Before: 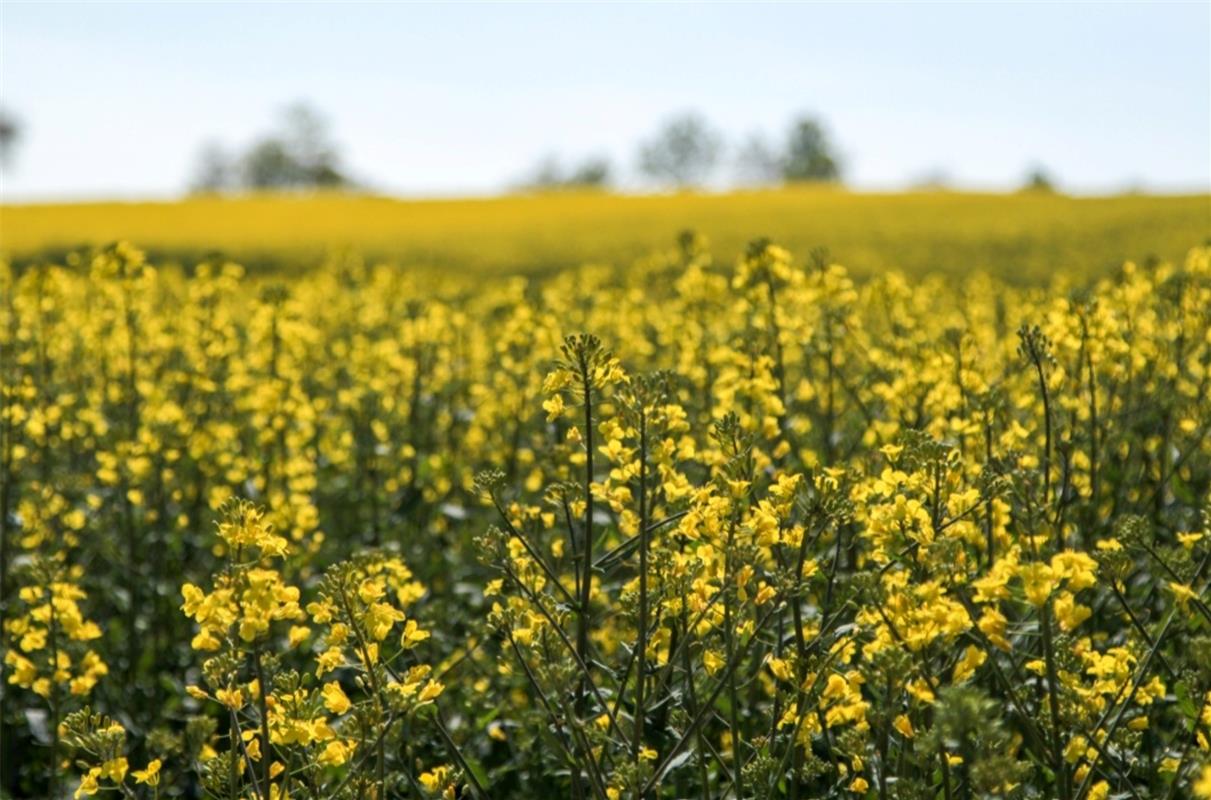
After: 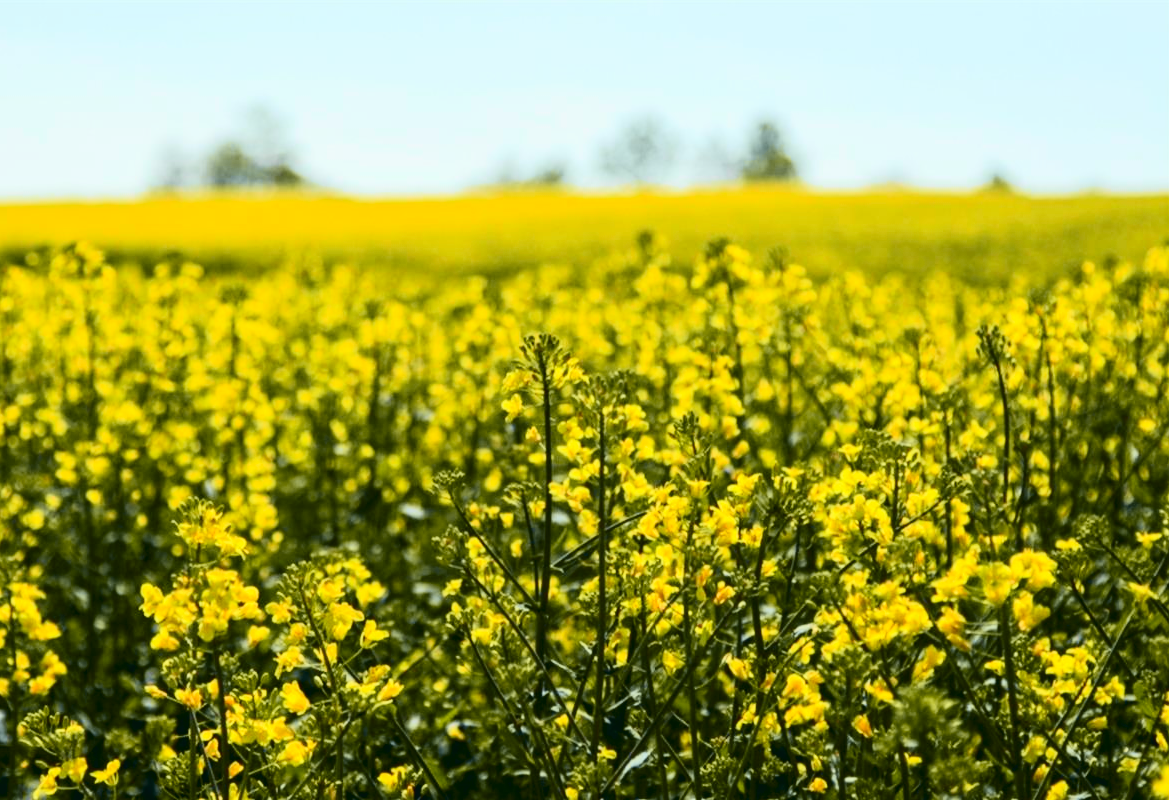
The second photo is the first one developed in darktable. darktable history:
tone curve: curves: ch0 [(0, 0.036) (0.037, 0.042) (0.184, 0.146) (0.438, 0.521) (0.54, 0.668) (0.698, 0.835) (0.856, 0.92) (1, 0.98)]; ch1 [(0, 0) (0.393, 0.415) (0.447, 0.448) (0.482, 0.459) (0.509, 0.496) (0.527, 0.525) (0.571, 0.602) (0.619, 0.671) (0.715, 0.729) (1, 1)]; ch2 [(0, 0) (0.369, 0.388) (0.449, 0.454) (0.499, 0.5) (0.521, 0.517) (0.53, 0.544) (0.561, 0.607) (0.674, 0.735) (1, 1)], color space Lab, independent channels, preserve colors none
color zones: curves: ch1 [(0, 0.525) (0.143, 0.556) (0.286, 0.52) (0.429, 0.5) (0.571, 0.5) (0.714, 0.5) (0.857, 0.503) (1, 0.525)]
crop and rotate: left 3.414%
